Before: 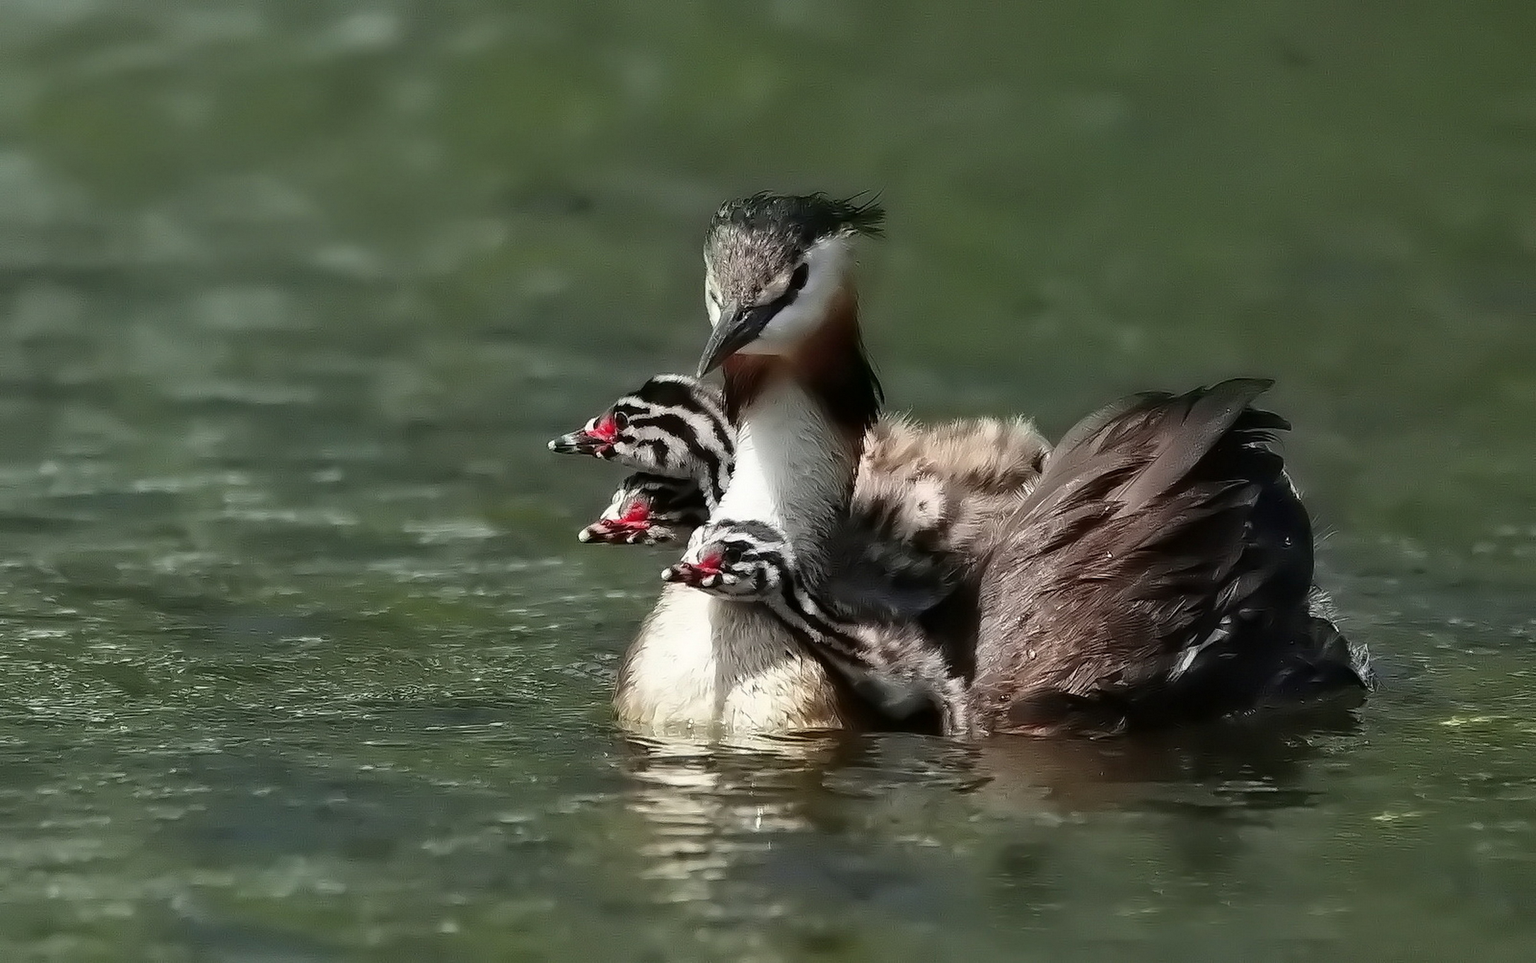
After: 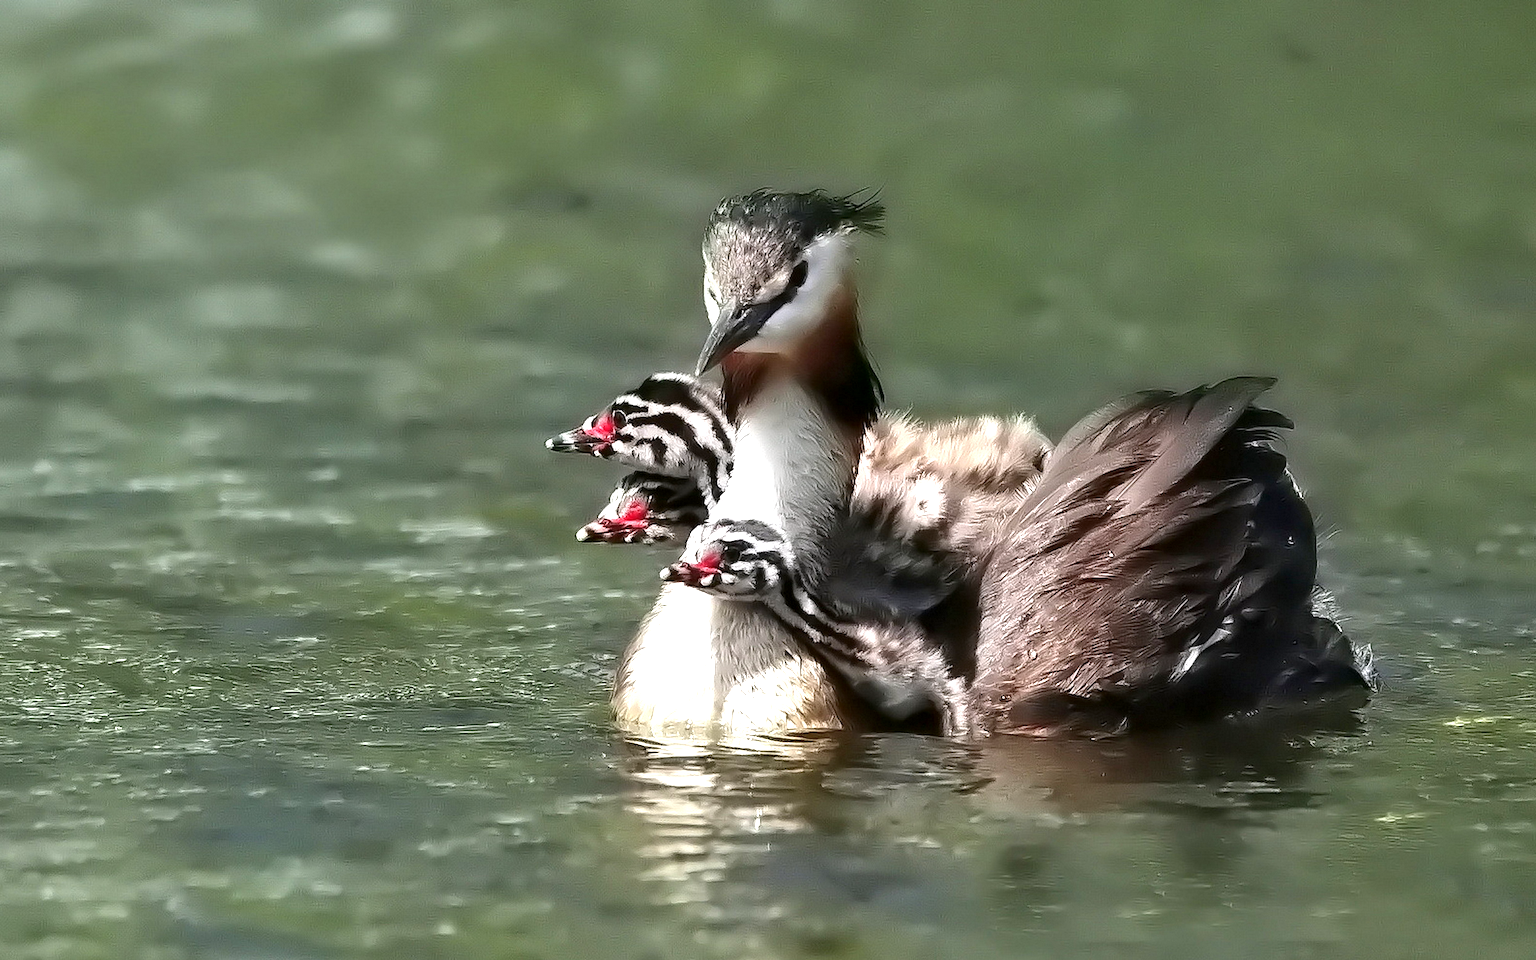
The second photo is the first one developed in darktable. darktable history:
exposure: black level correction 0.001, exposure 0.955 EV, compensate exposure bias true, compensate highlight preservation false
white balance: red 1.009, blue 1.027
crop: left 0.434%, top 0.485%, right 0.244%, bottom 0.386%
